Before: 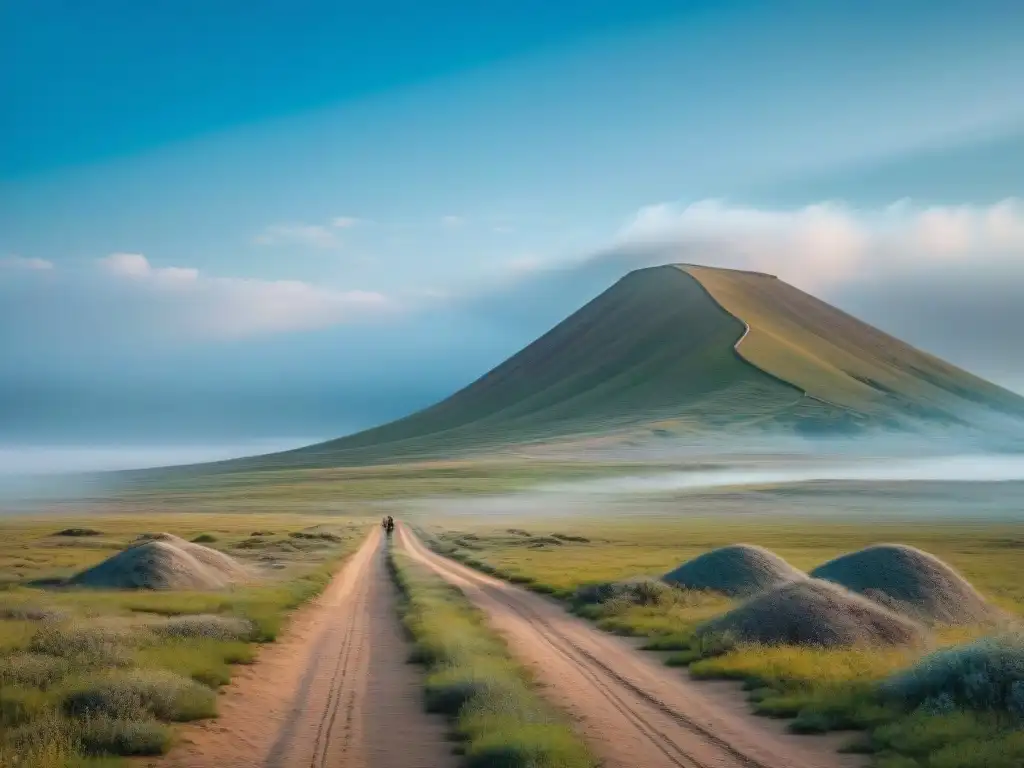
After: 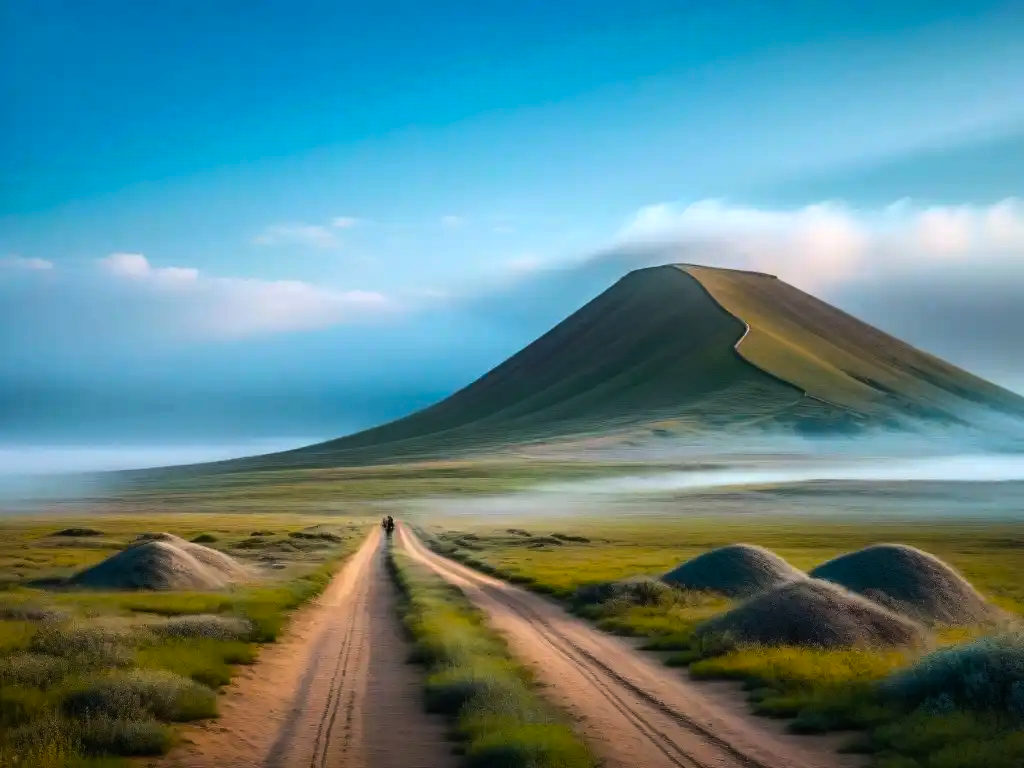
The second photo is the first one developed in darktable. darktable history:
white balance: red 0.988, blue 1.017
color balance rgb: perceptual saturation grading › global saturation 25%, global vibrance 20%
exposure: exposure -0.582 EV, compensate highlight preservation false
tone equalizer: -8 EV -1.08 EV, -7 EV -1.01 EV, -6 EV -0.867 EV, -5 EV -0.578 EV, -3 EV 0.578 EV, -2 EV 0.867 EV, -1 EV 1.01 EV, +0 EV 1.08 EV, edges refinement/feathering 500, mask exposure compensation -1.57 EV, preserve details no
